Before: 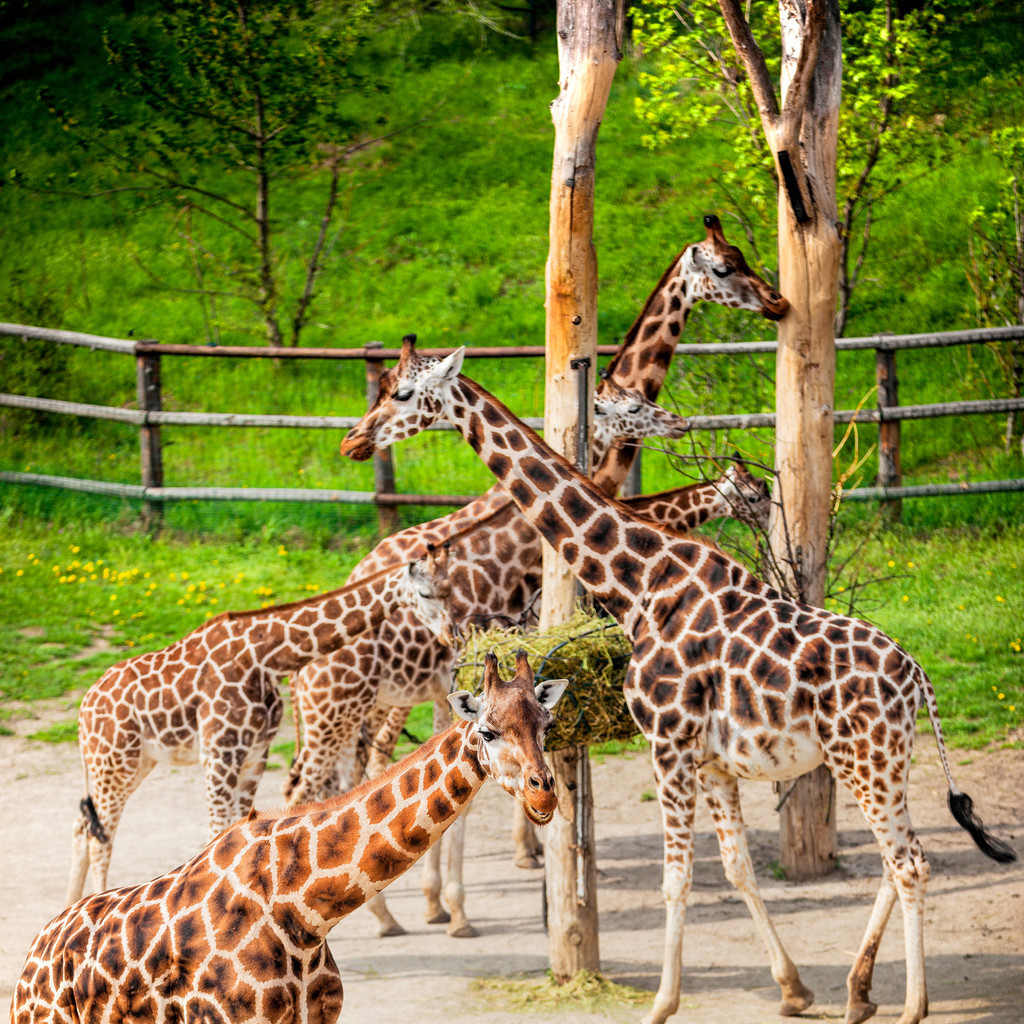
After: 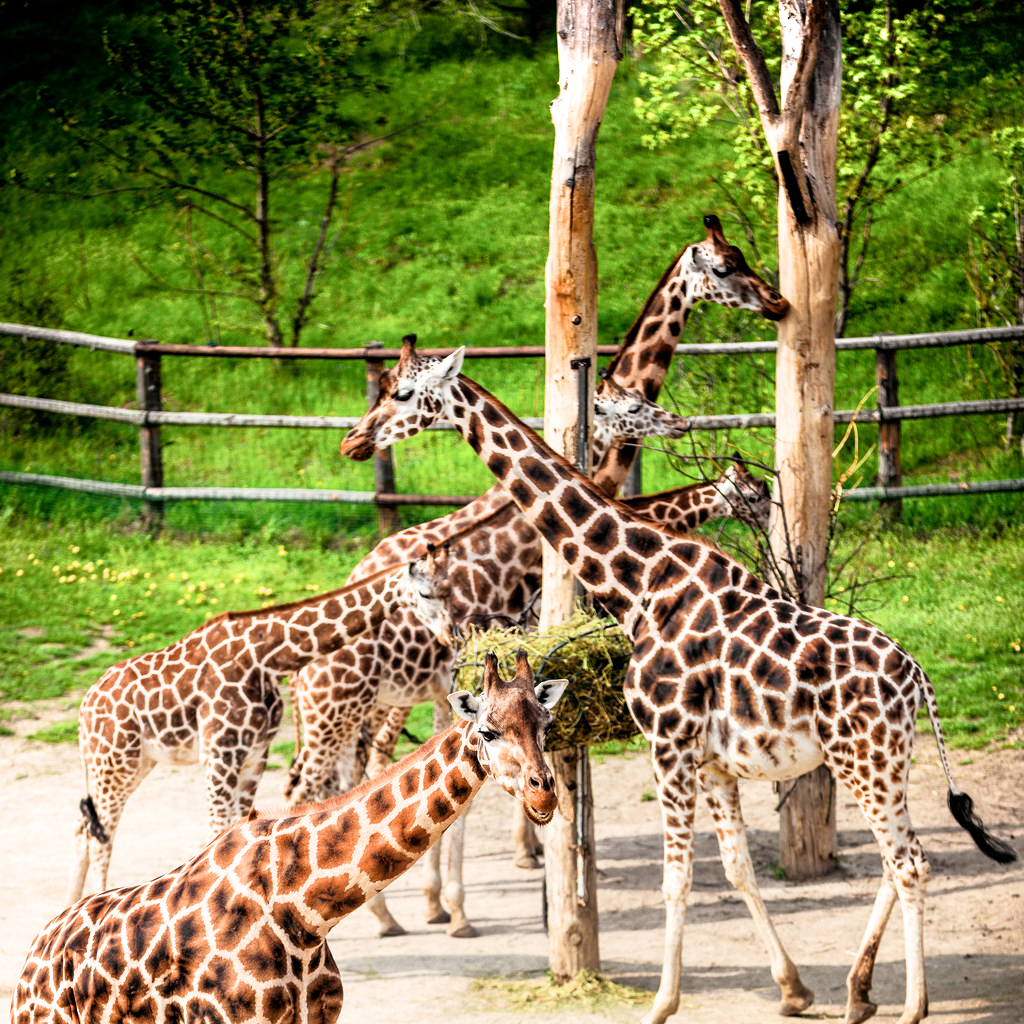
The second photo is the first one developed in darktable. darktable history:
filmic rgb: black relative exposure -9.1 EV, white relative exposure 2.3 EV, threshold 3.01 EV, hardness 7.52, iterations of high-quality reconstruction 0, enable highlight reconstruction true
